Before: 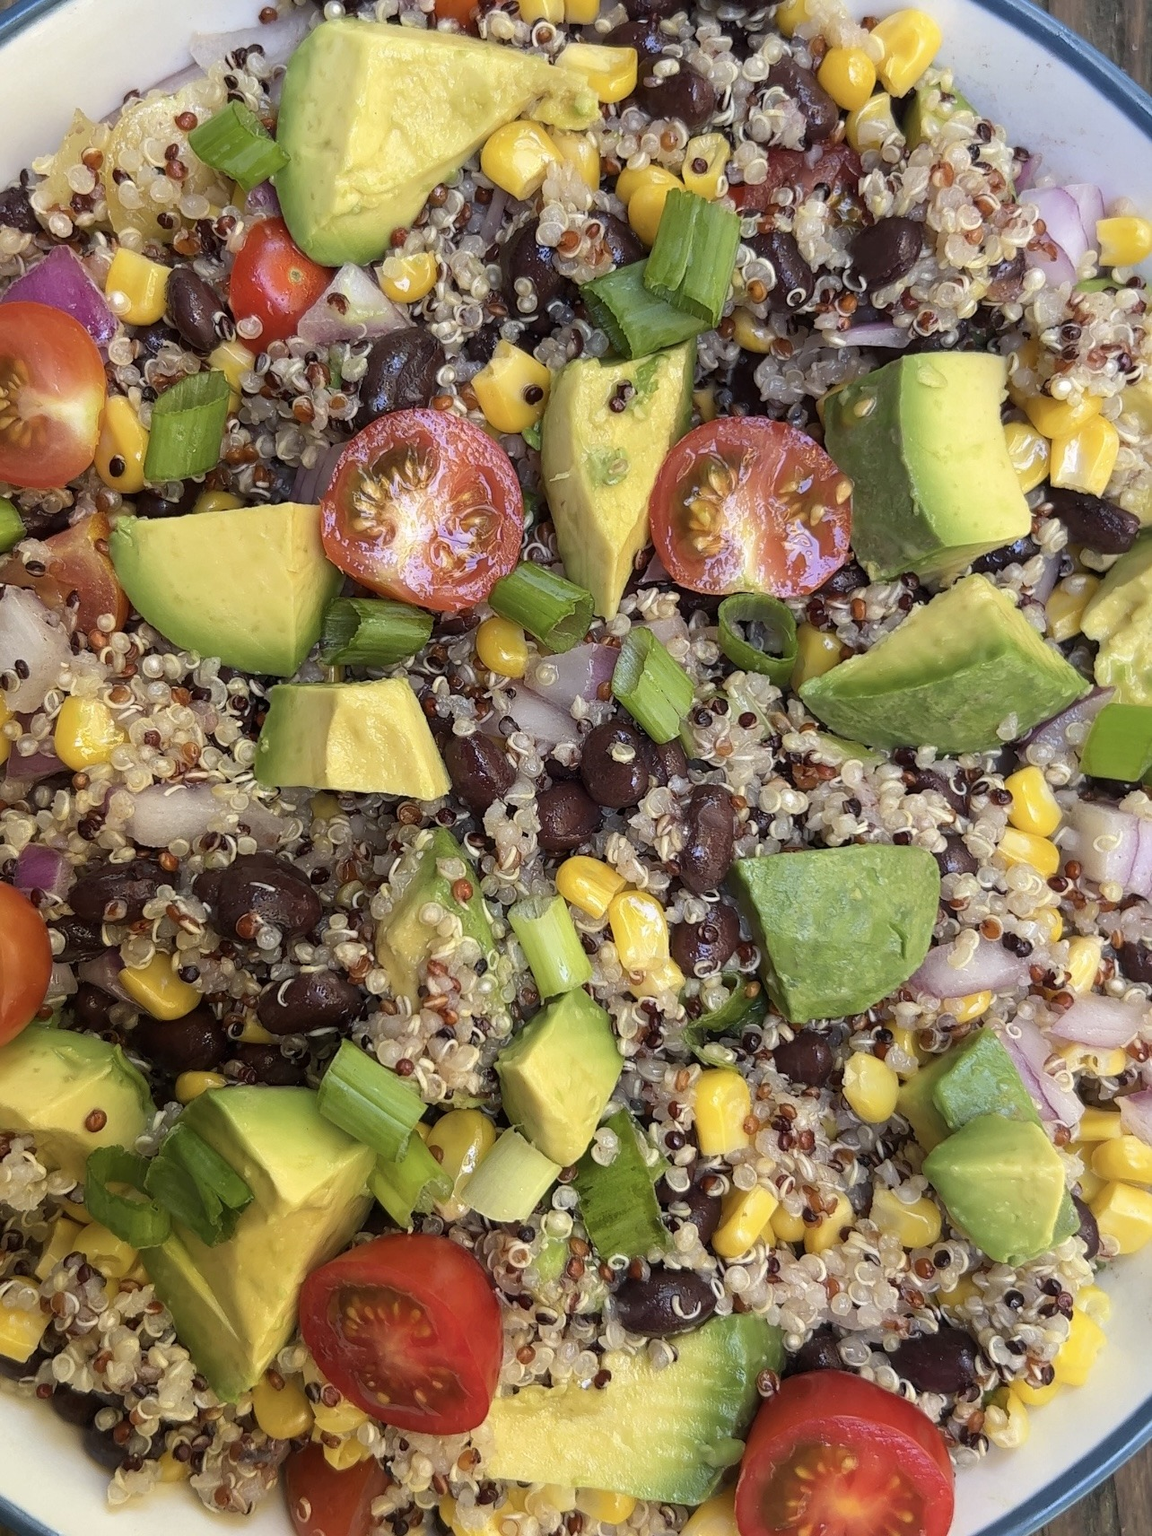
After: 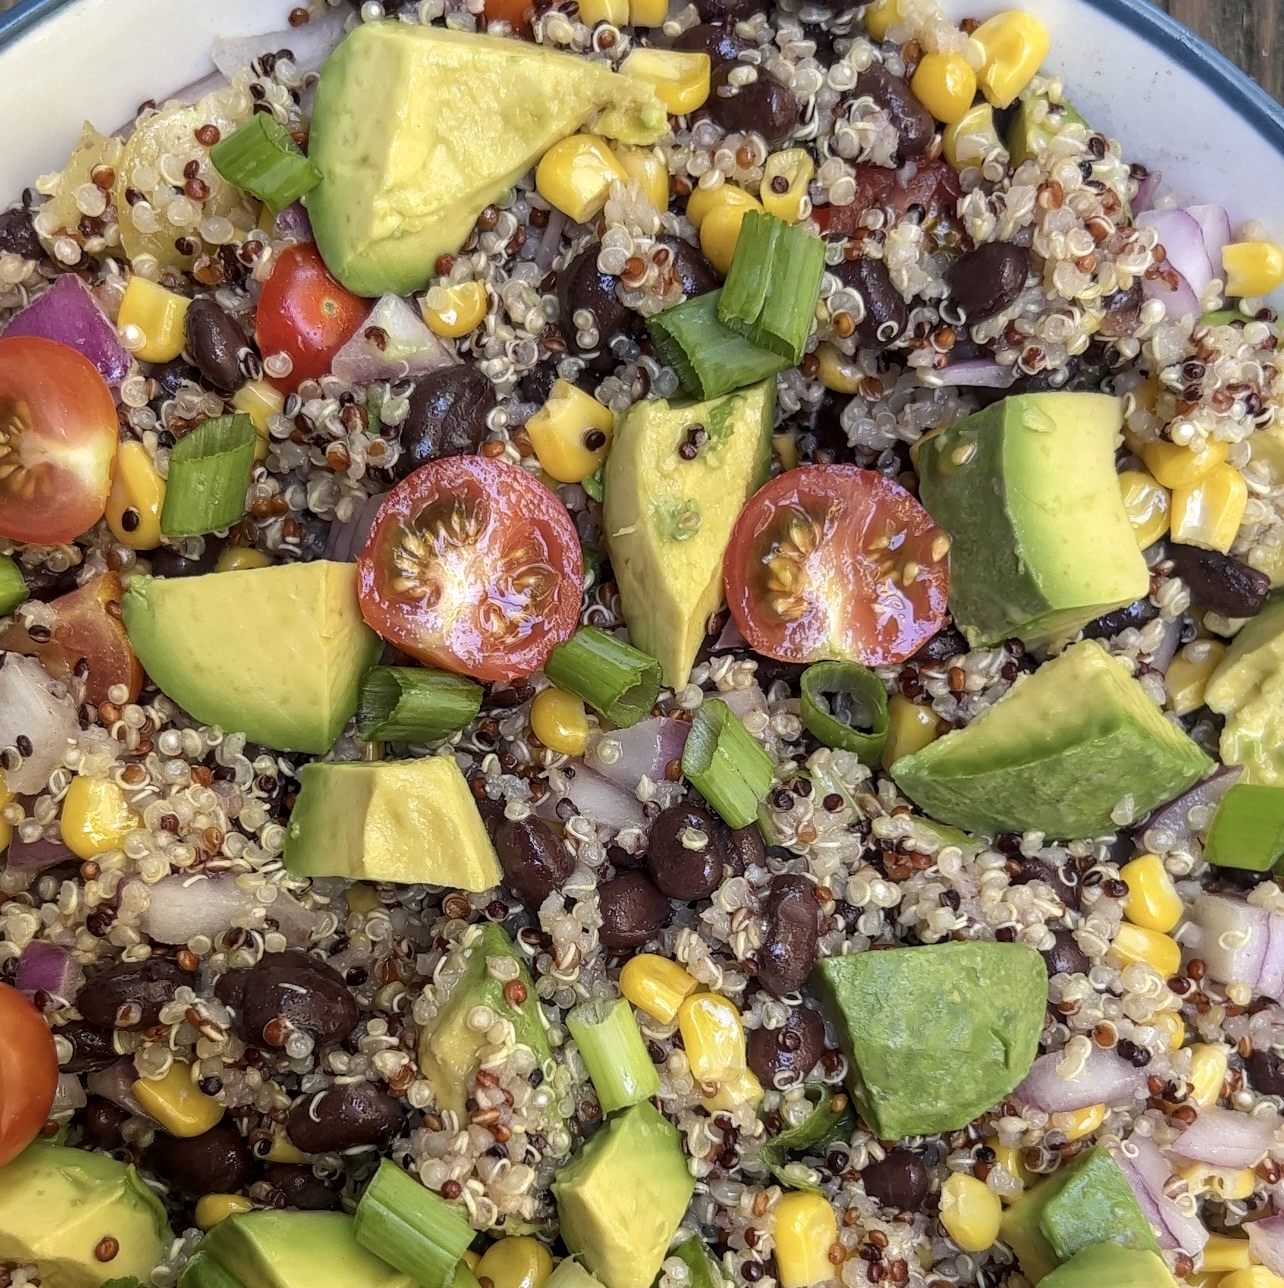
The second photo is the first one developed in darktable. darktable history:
local contrast: on, module defaults
crop: bottom 24.725%
